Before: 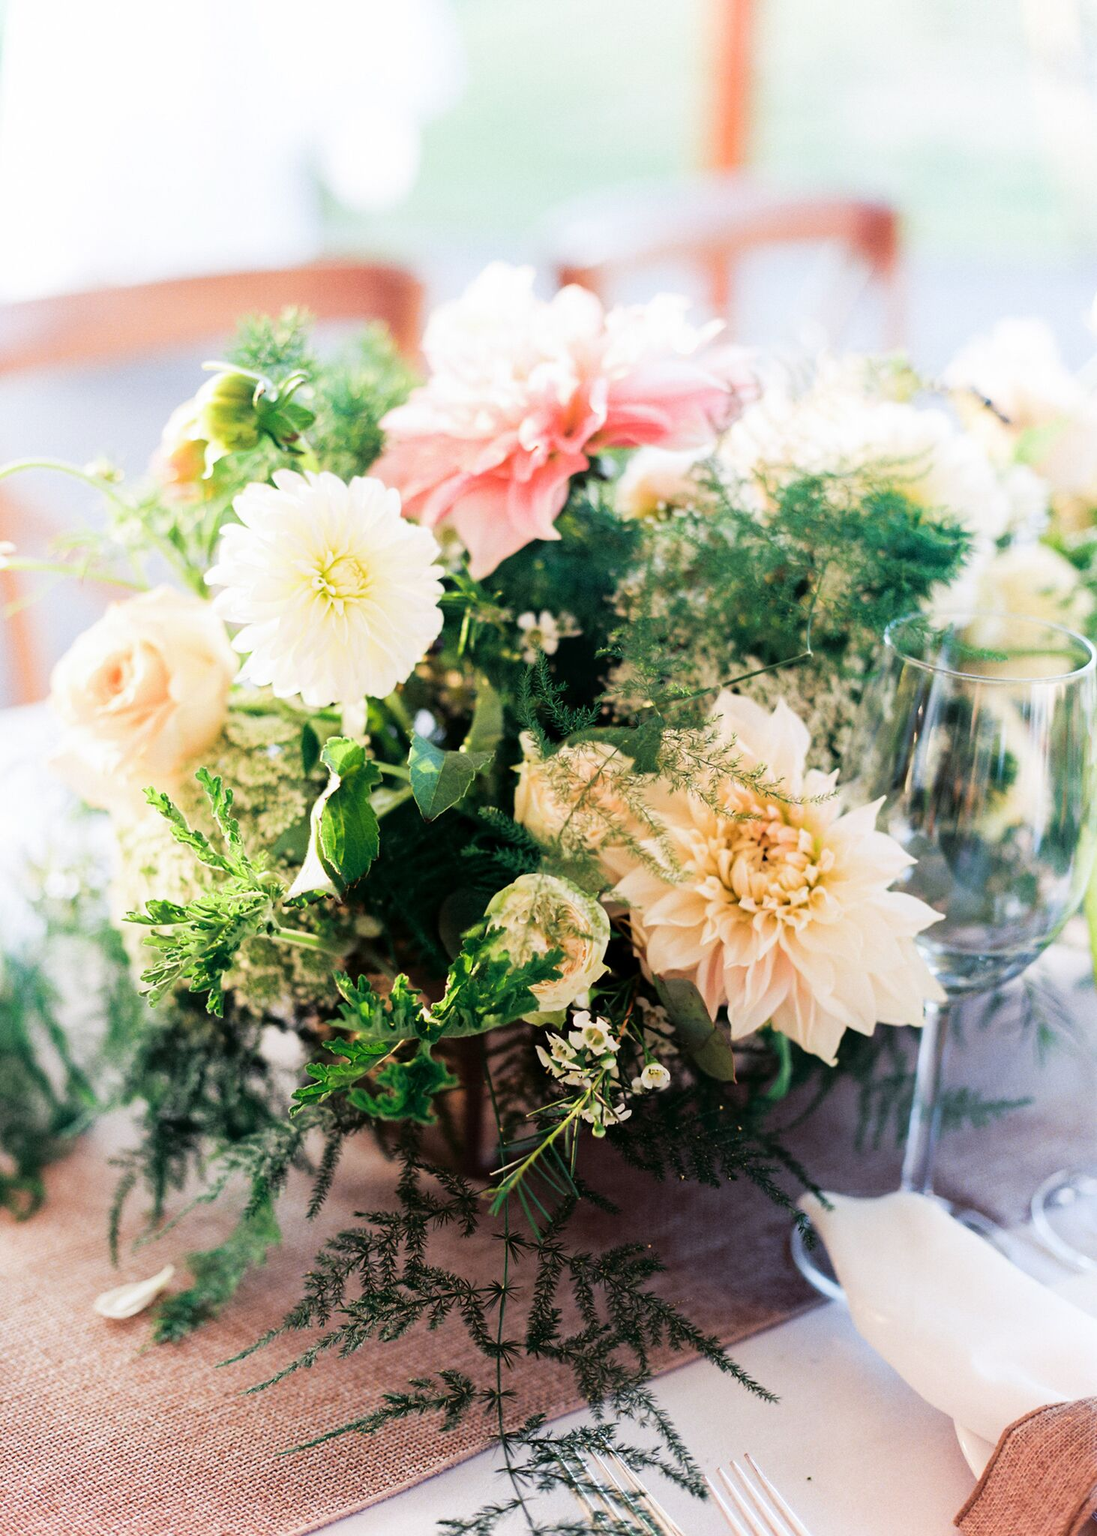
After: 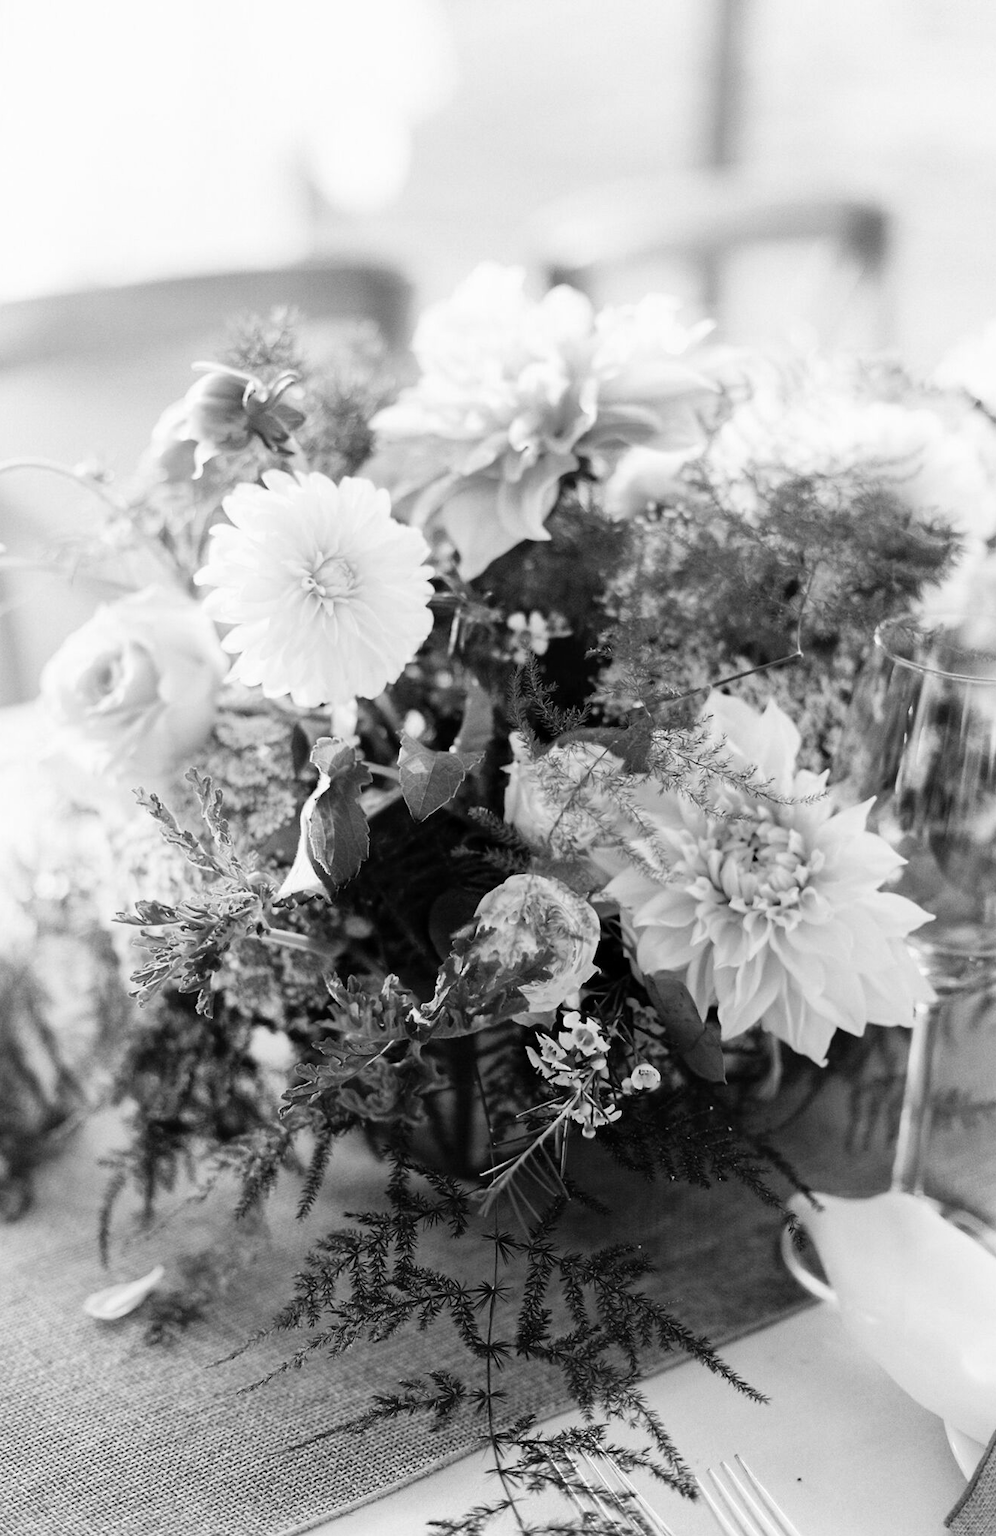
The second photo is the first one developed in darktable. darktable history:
color calibration: output gray [0.21, 0.42, 0.37, 0], illuminant as shot in camera, x 0.358, y 0.373, temperature 4628.91 K, saturation algorithm version 1 (2020)
crop and rotate: left 1.045%, right 8.165%
